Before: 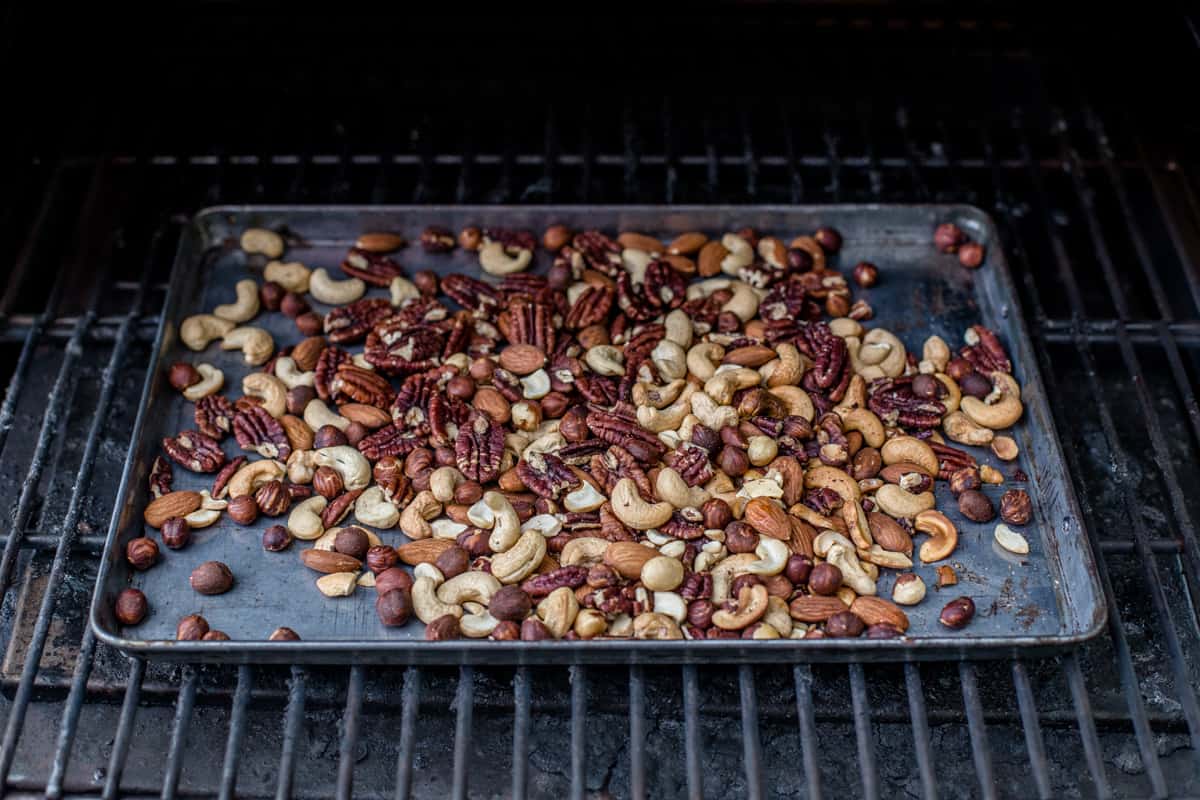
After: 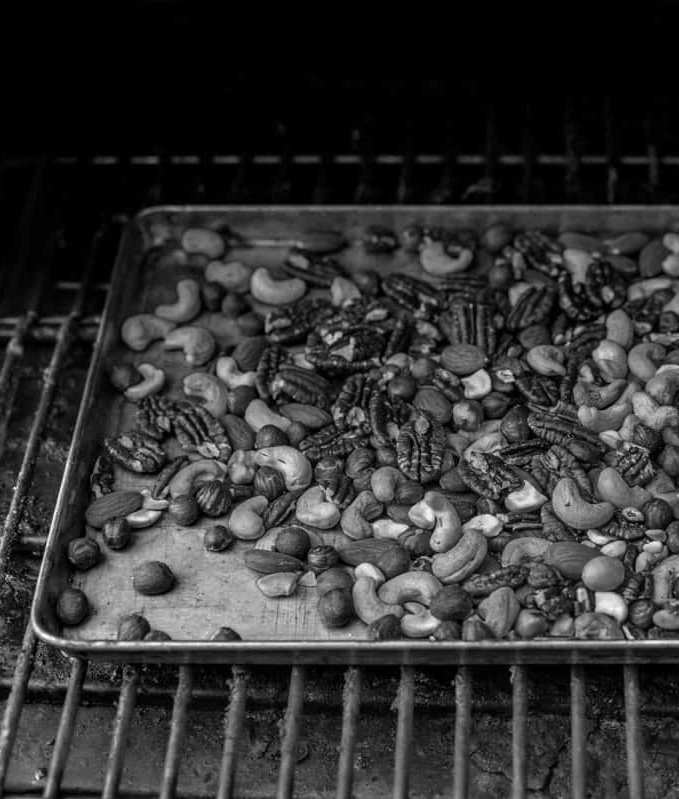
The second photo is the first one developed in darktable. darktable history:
crop: left 4.985%, right 38.408%
color zones: curves: ch0 [(0.287, 0.048) (0.493, 0.484) (0.737, 0.816)]; ch1 [(0, 0) (0.143, 0) (0.286, 0) (0.429, 0) (0.571, 0) (0.714, 0) (0.857, 0)]
